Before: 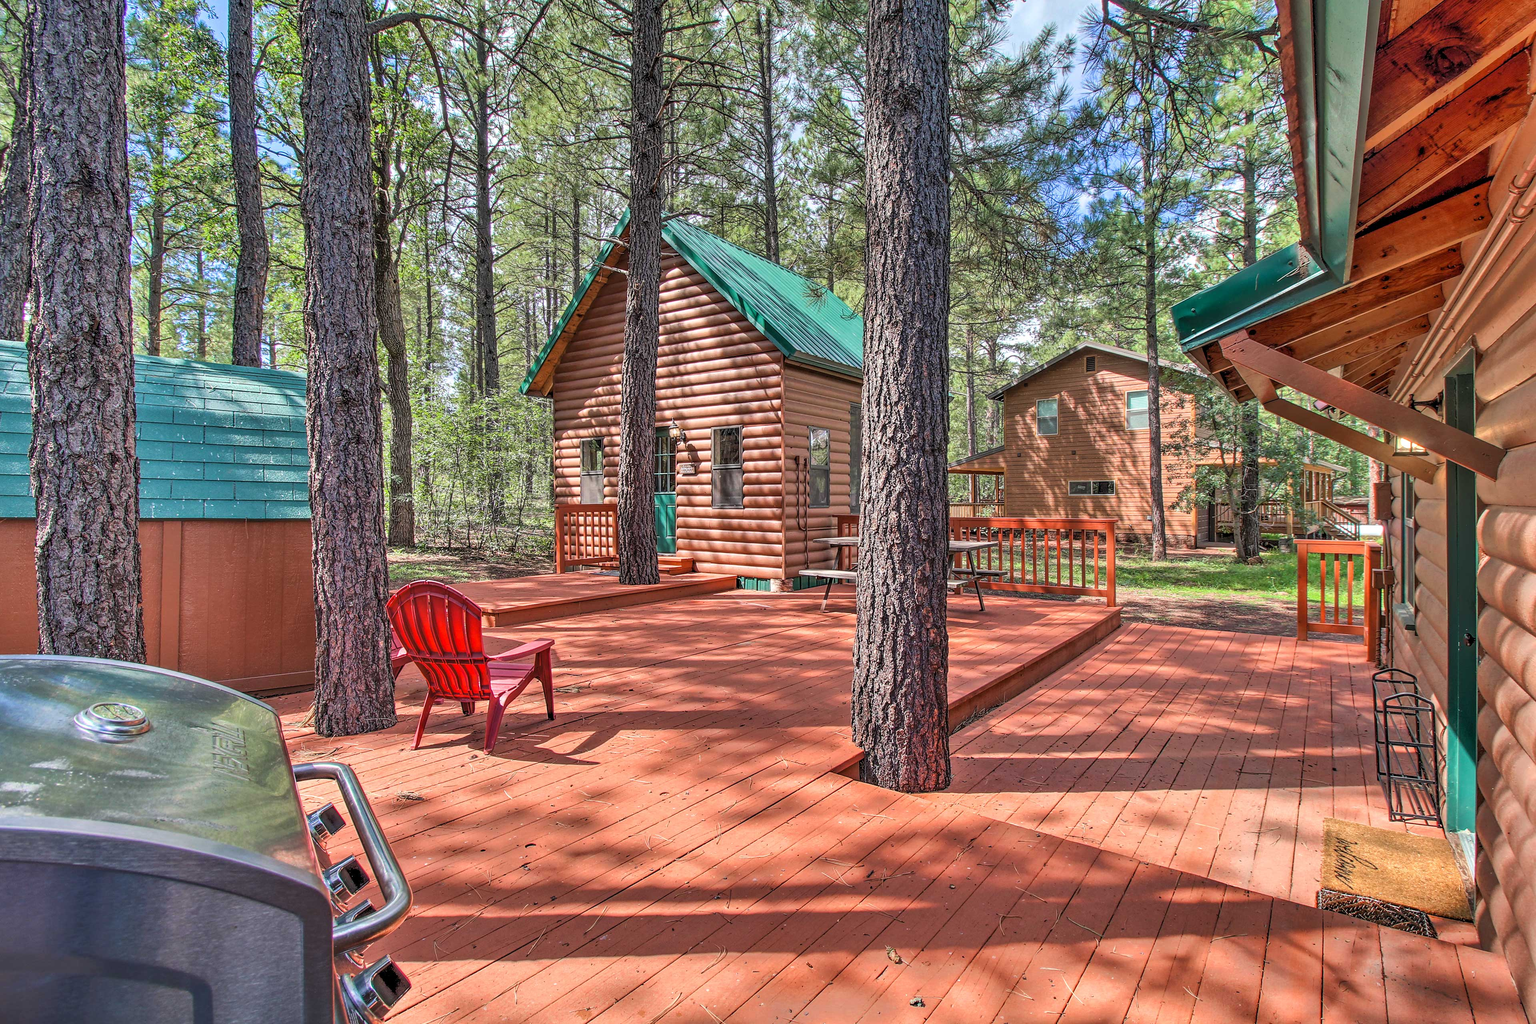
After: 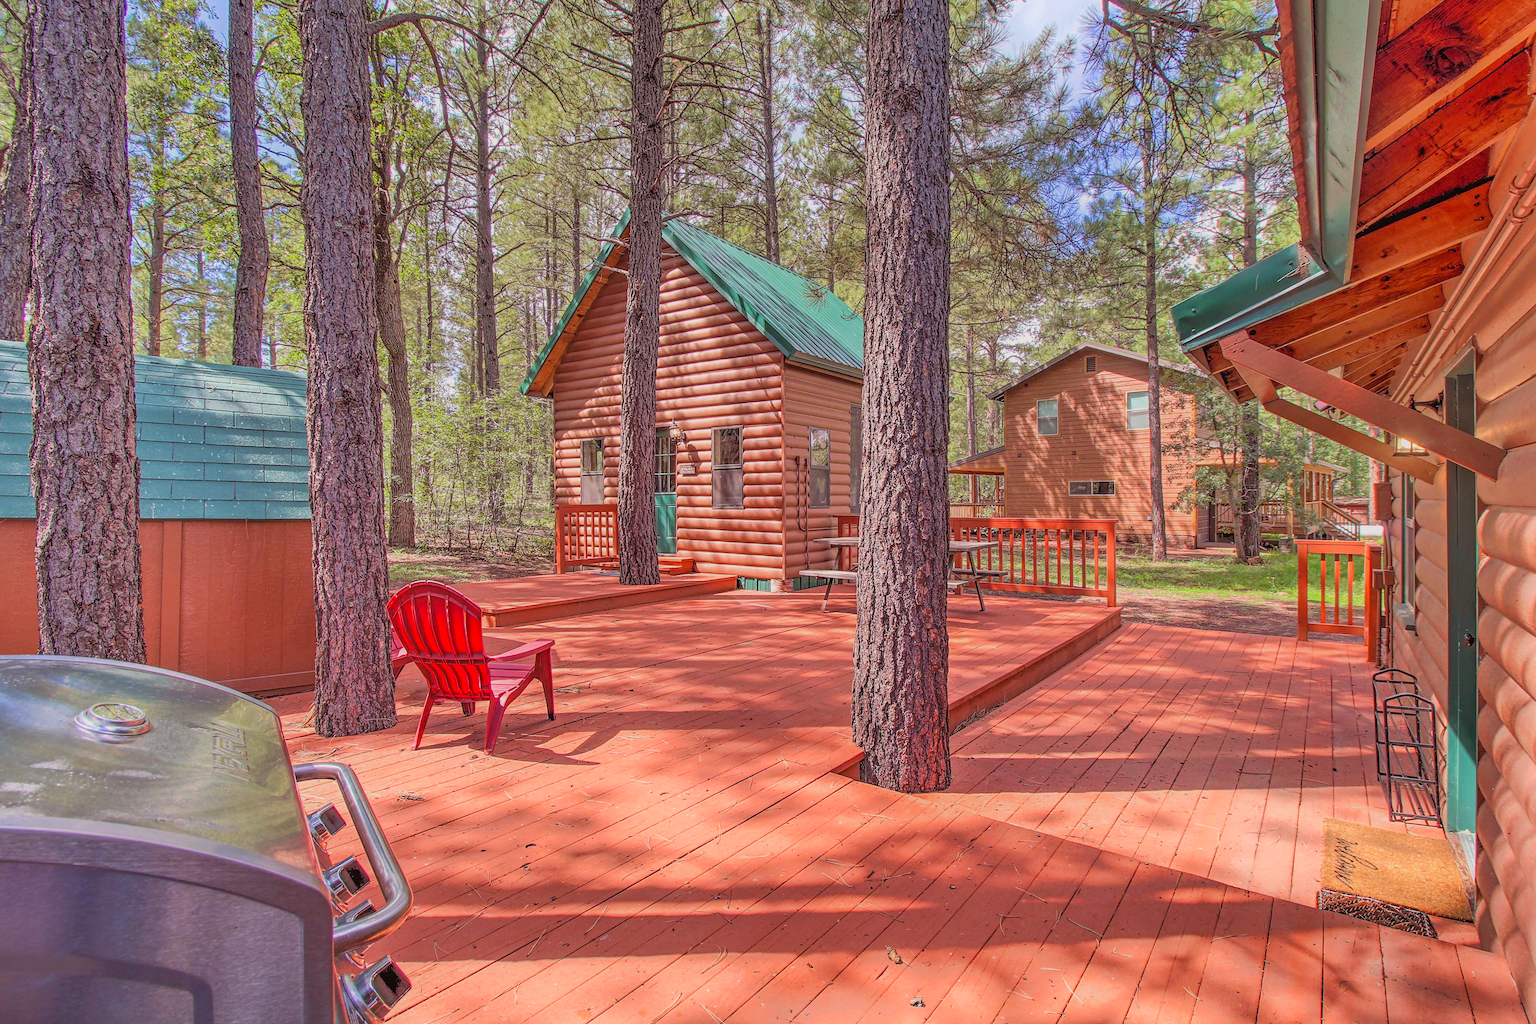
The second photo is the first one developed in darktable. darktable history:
tone equalizer: -8 EV 0.25 EV, -7 EV 0.417 EV, -6 EV 0.417 EV, -5 EV 0.25 EV, -3 EV -0.25 EV, -2 EV -0.417 EV, -1 EV -0.417 EV, +0 EV -0.25 EV, edges refinement/feathering 500, mask exposure compensation -1.57 EV, preserve details guided filter
contrast equalizer: y [[0.5, 0.5, 0.472, 0.5, 0.5, 0.5], [0.5 ×6], [0.5 ×6], [0 ×6], [0 ×6]]
rgb levels: mode RGB, independent channels, levels [[0, 0.474, 1], [0, 0.5, 1], [0, 0.5, 1]]
shadows and highlights: shadows -21.3, highlights 100, soften with gaussian
contrast brightness saturation: contrast 0.03, brightness 0.06, saturation 0.13
